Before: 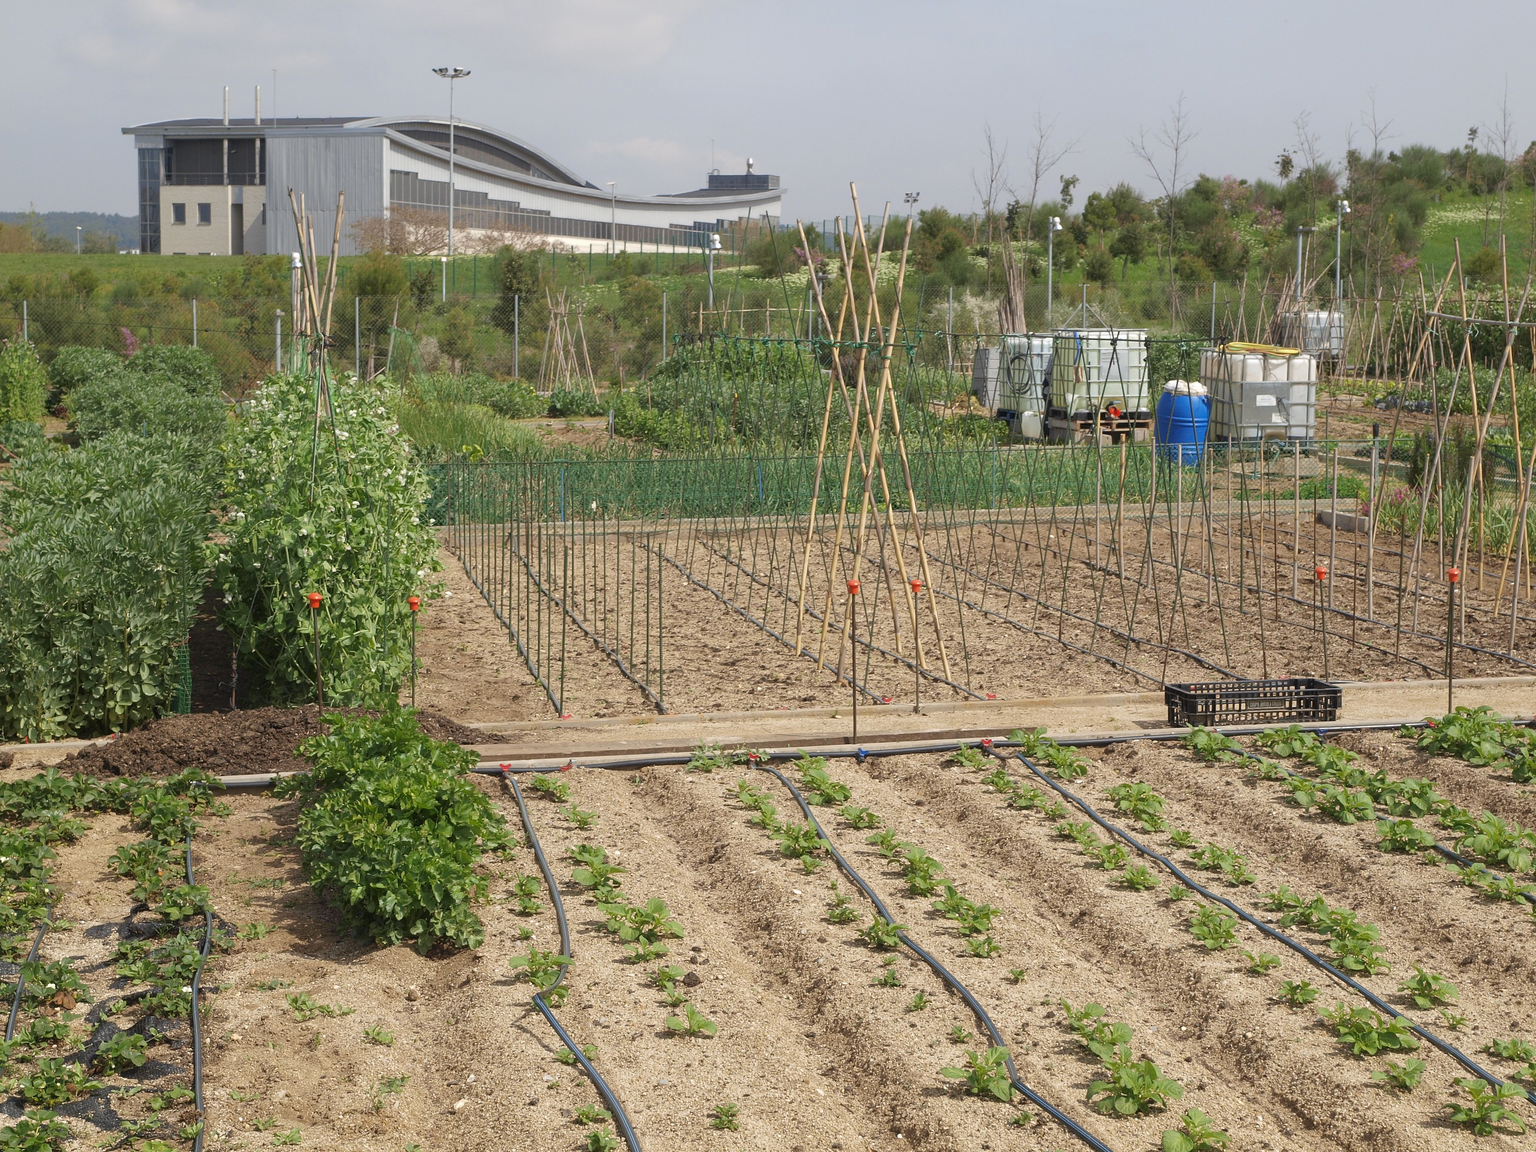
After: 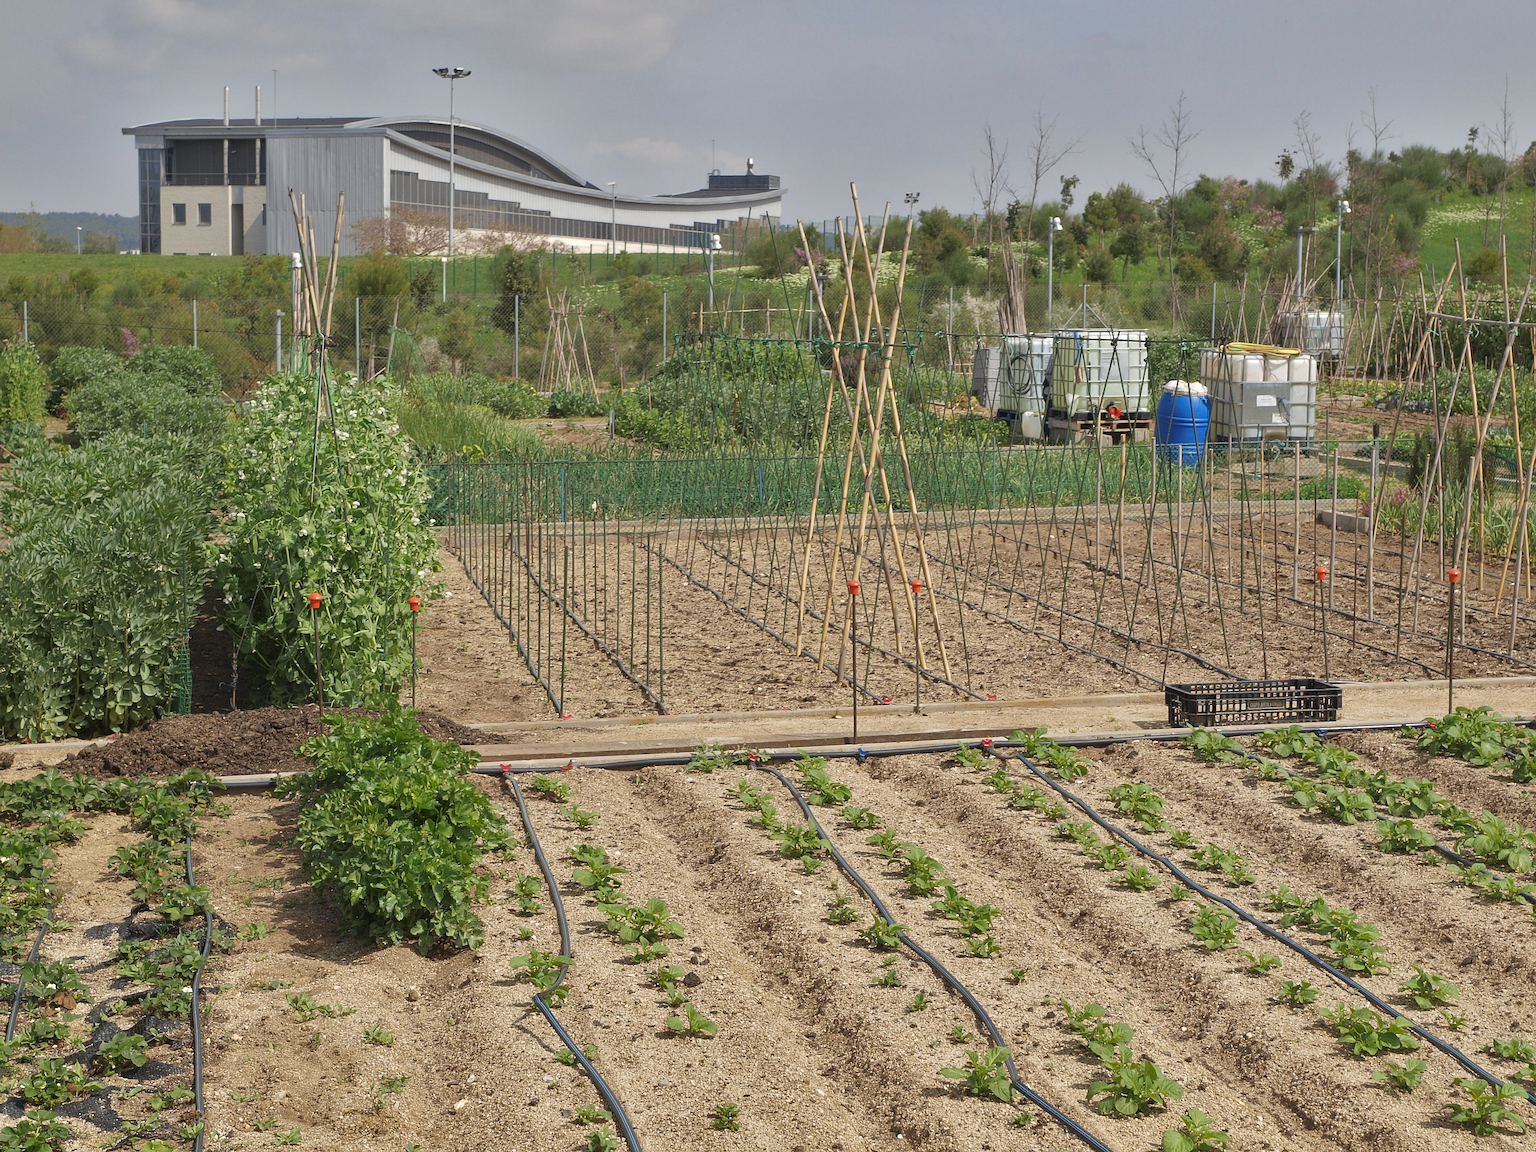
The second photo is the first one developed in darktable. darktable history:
sharpen: amount 0.2
shadows and highlights: shadows 30.63, highlights -63.22, shadows color adjustment 98%, highlights color adjustment 58.61%, soften with gaussian
